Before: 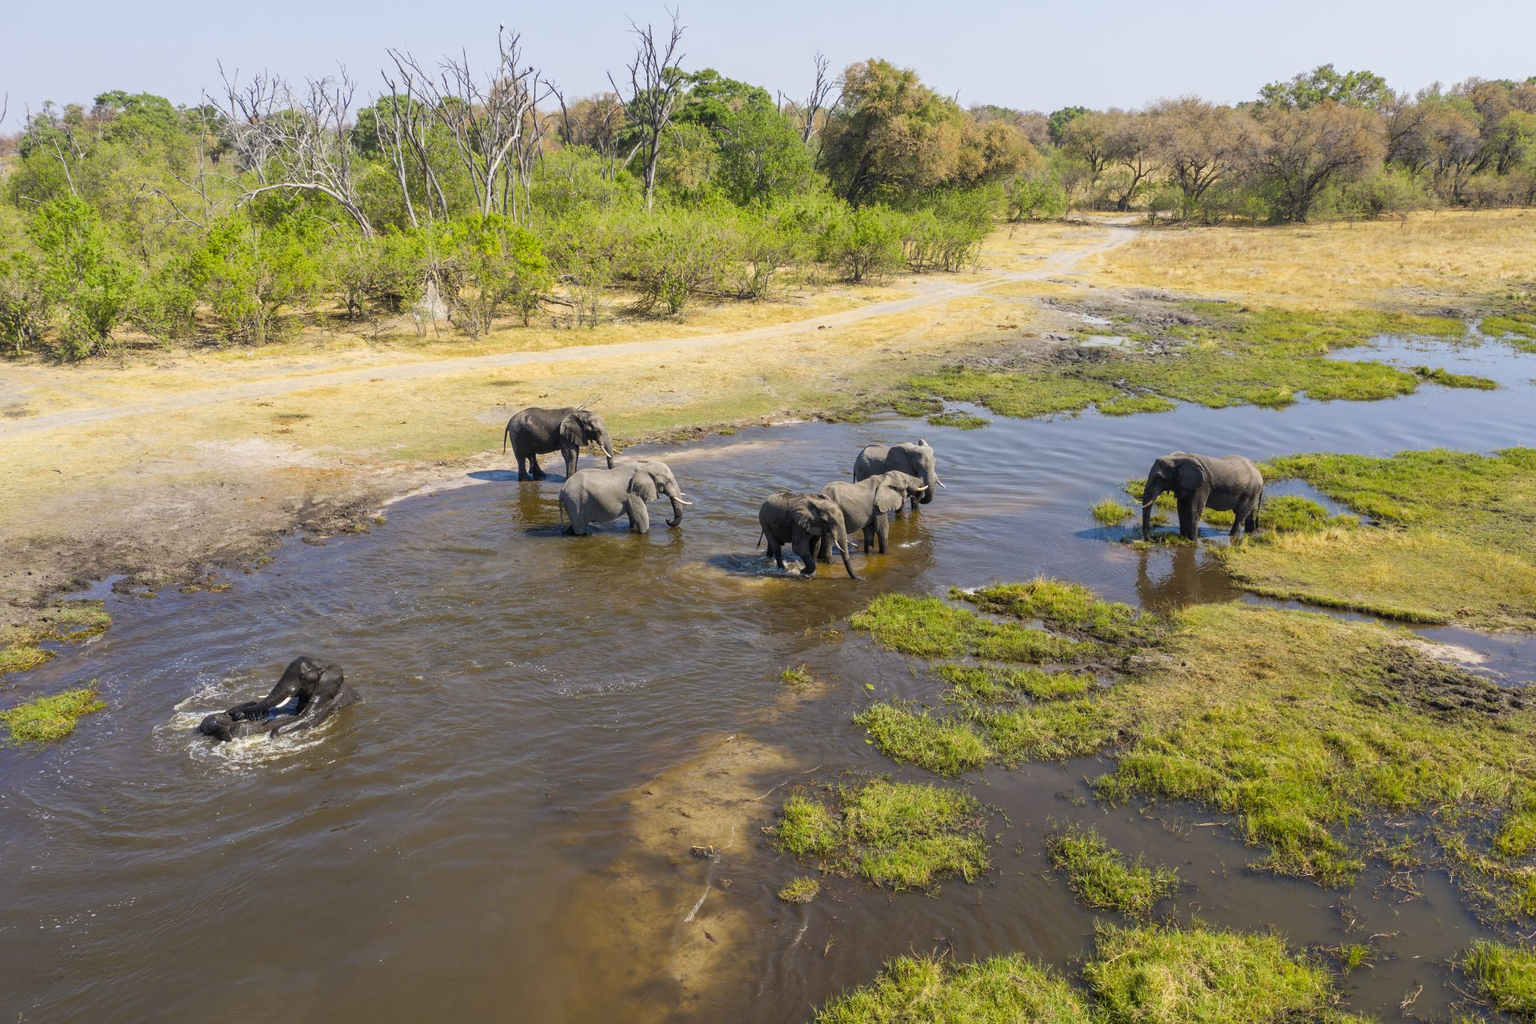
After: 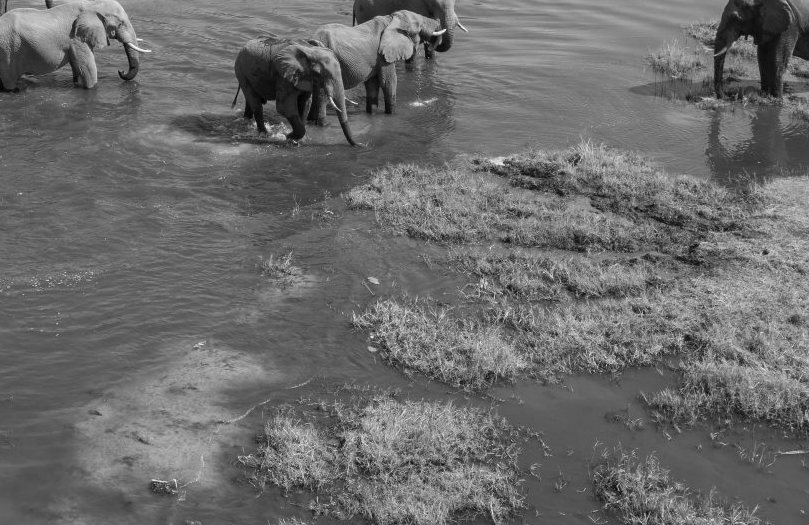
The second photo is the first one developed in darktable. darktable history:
monochrome: on, module defaults
contrast brightness saturation: saturation 0.13
crop: left 37.221%, top 45.169%, right 20.63%, bottom 13.777%
